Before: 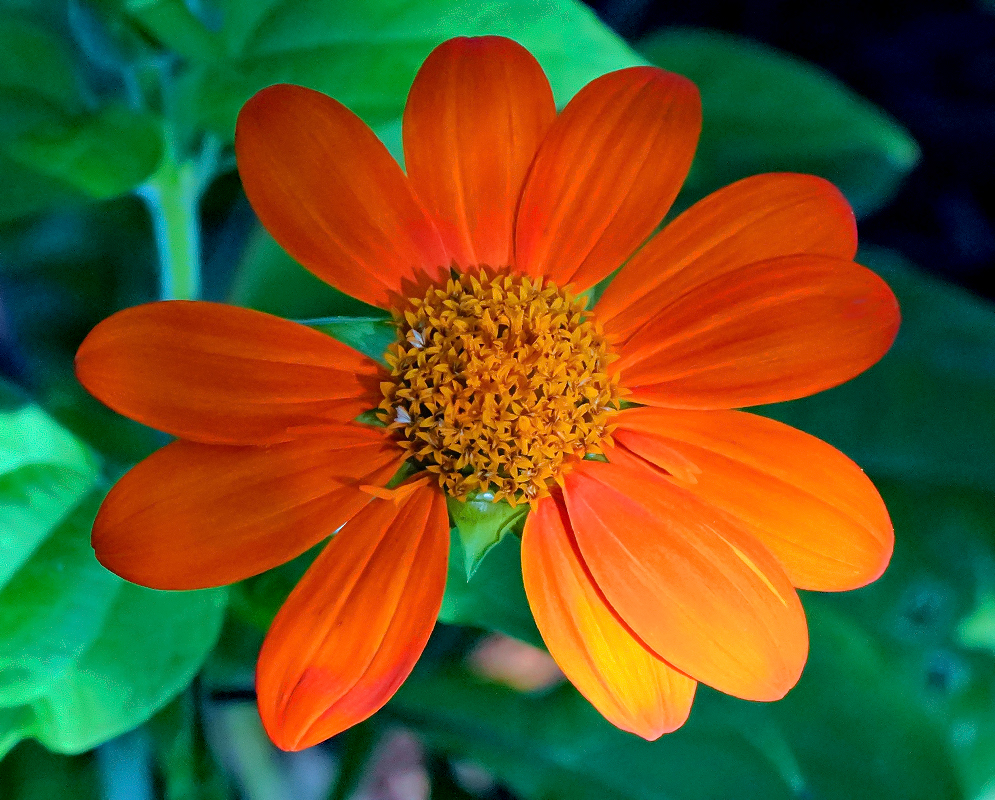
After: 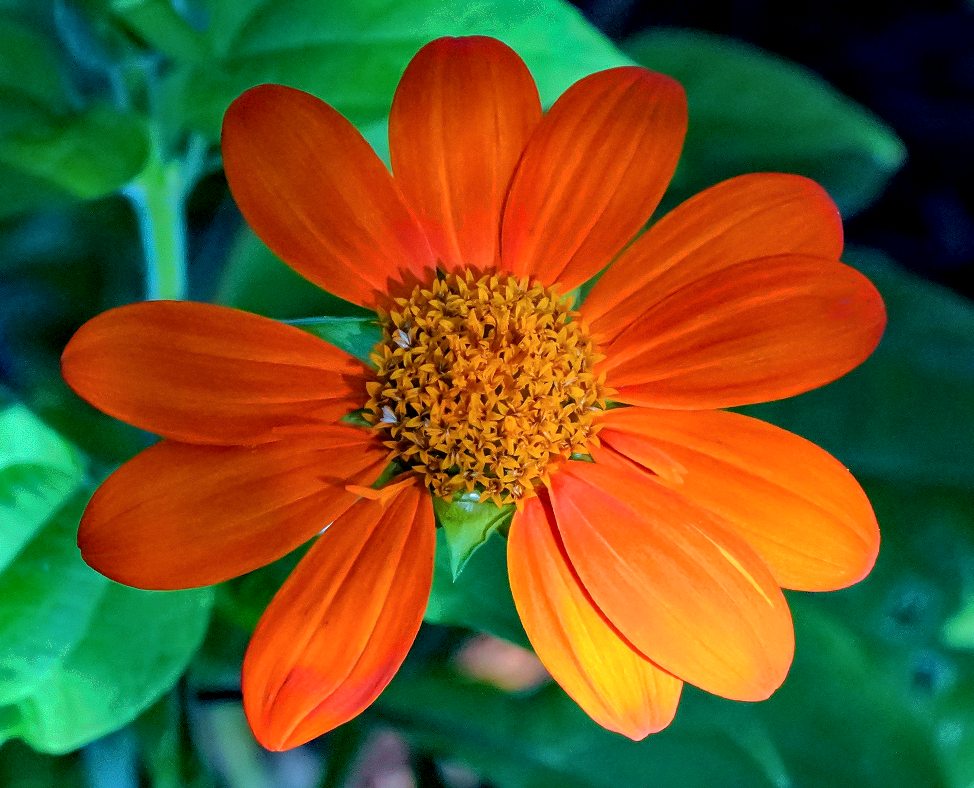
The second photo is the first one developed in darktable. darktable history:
local contrast: on, module defaults
crop and rotate: left 1.573%, right 0.506%, bottom 1.444%
